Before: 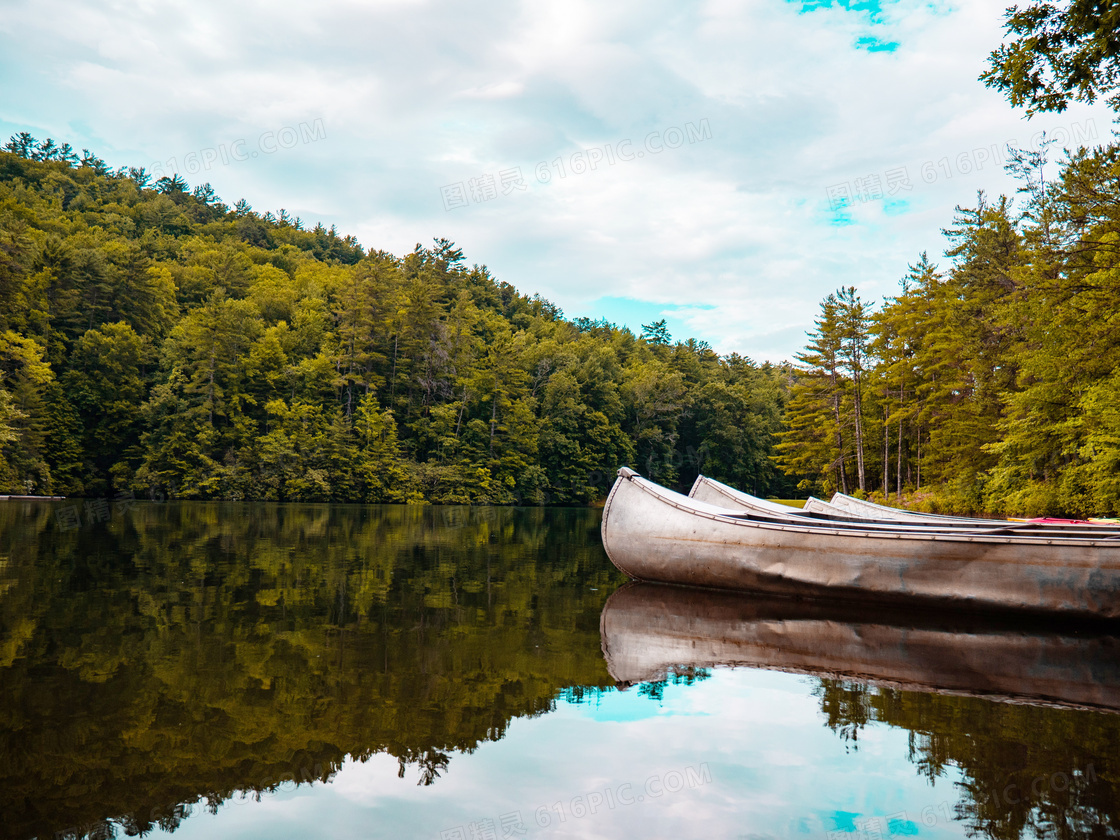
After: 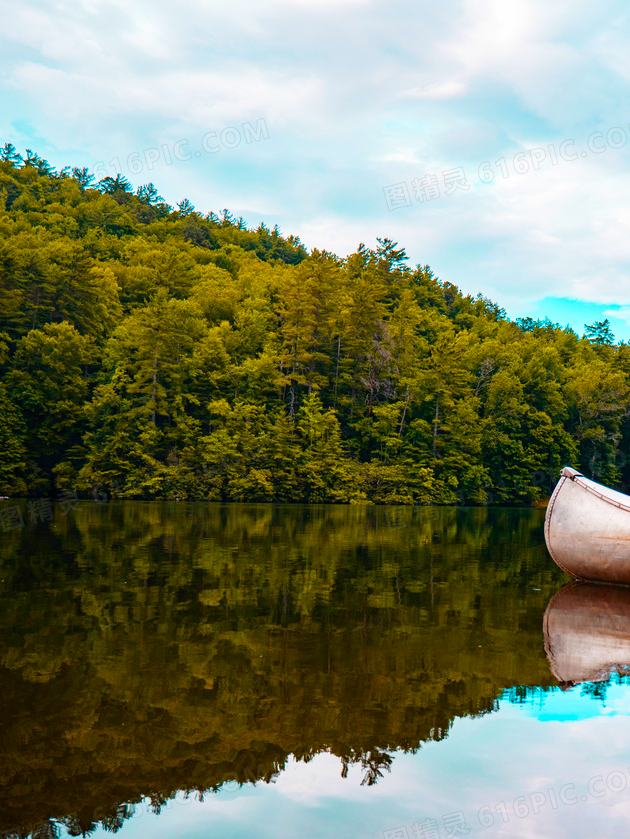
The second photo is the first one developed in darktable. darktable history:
color correction: saturation 1.8
crop: left 5.114%, right 38.589%
contrast brightness saturation: saturation -0.05
